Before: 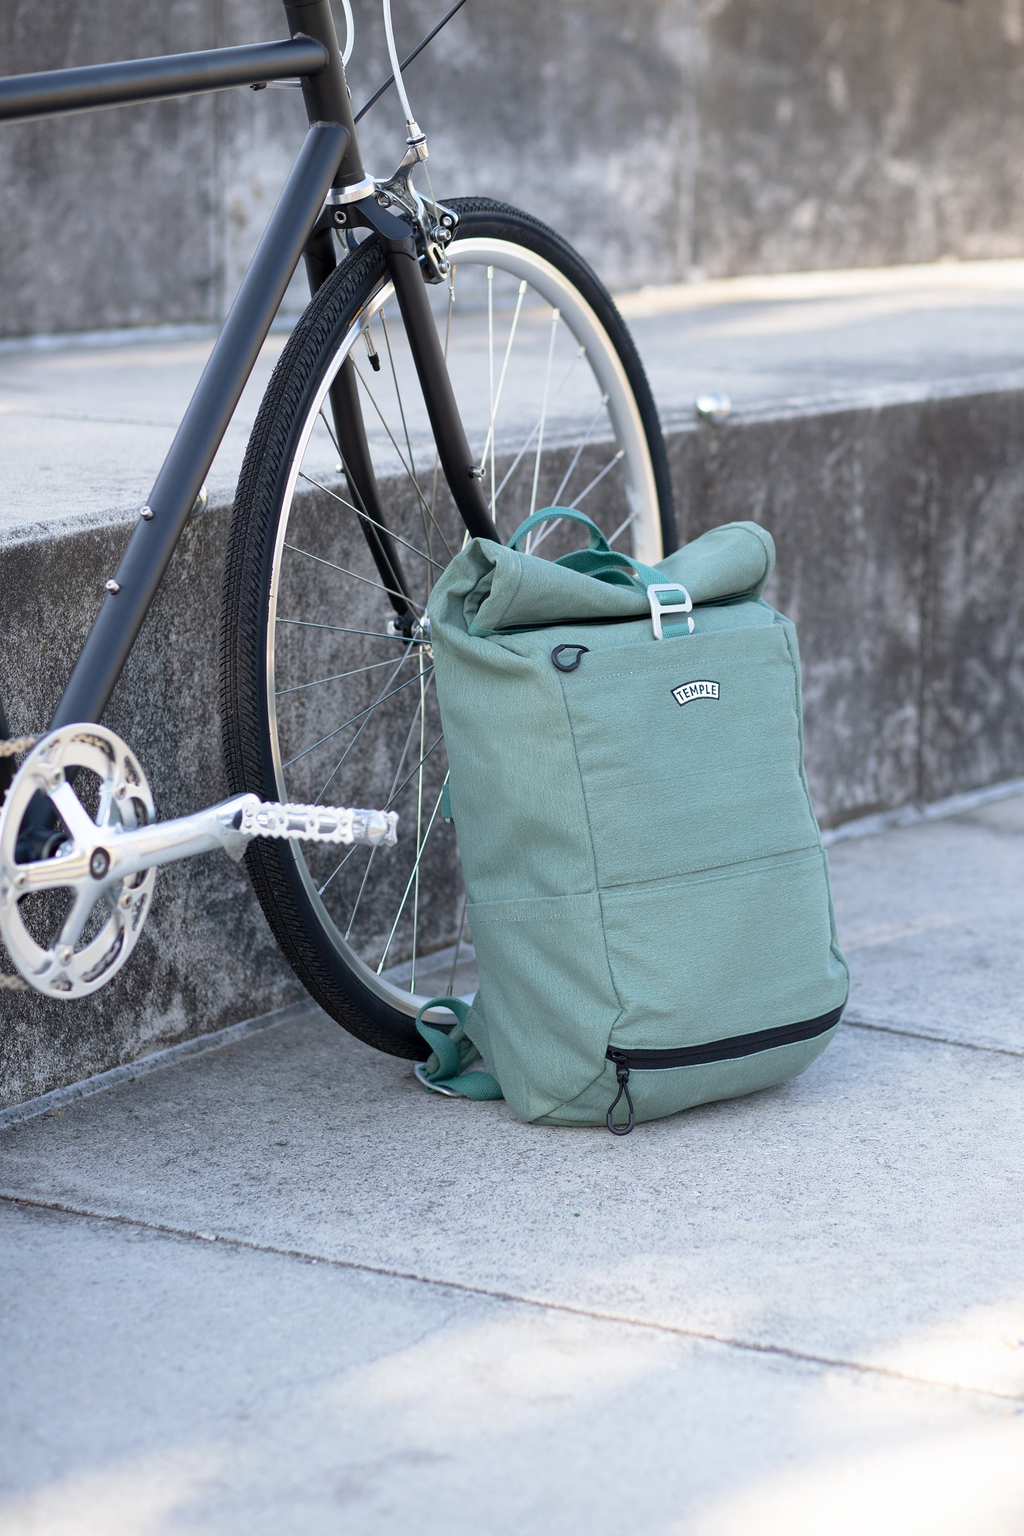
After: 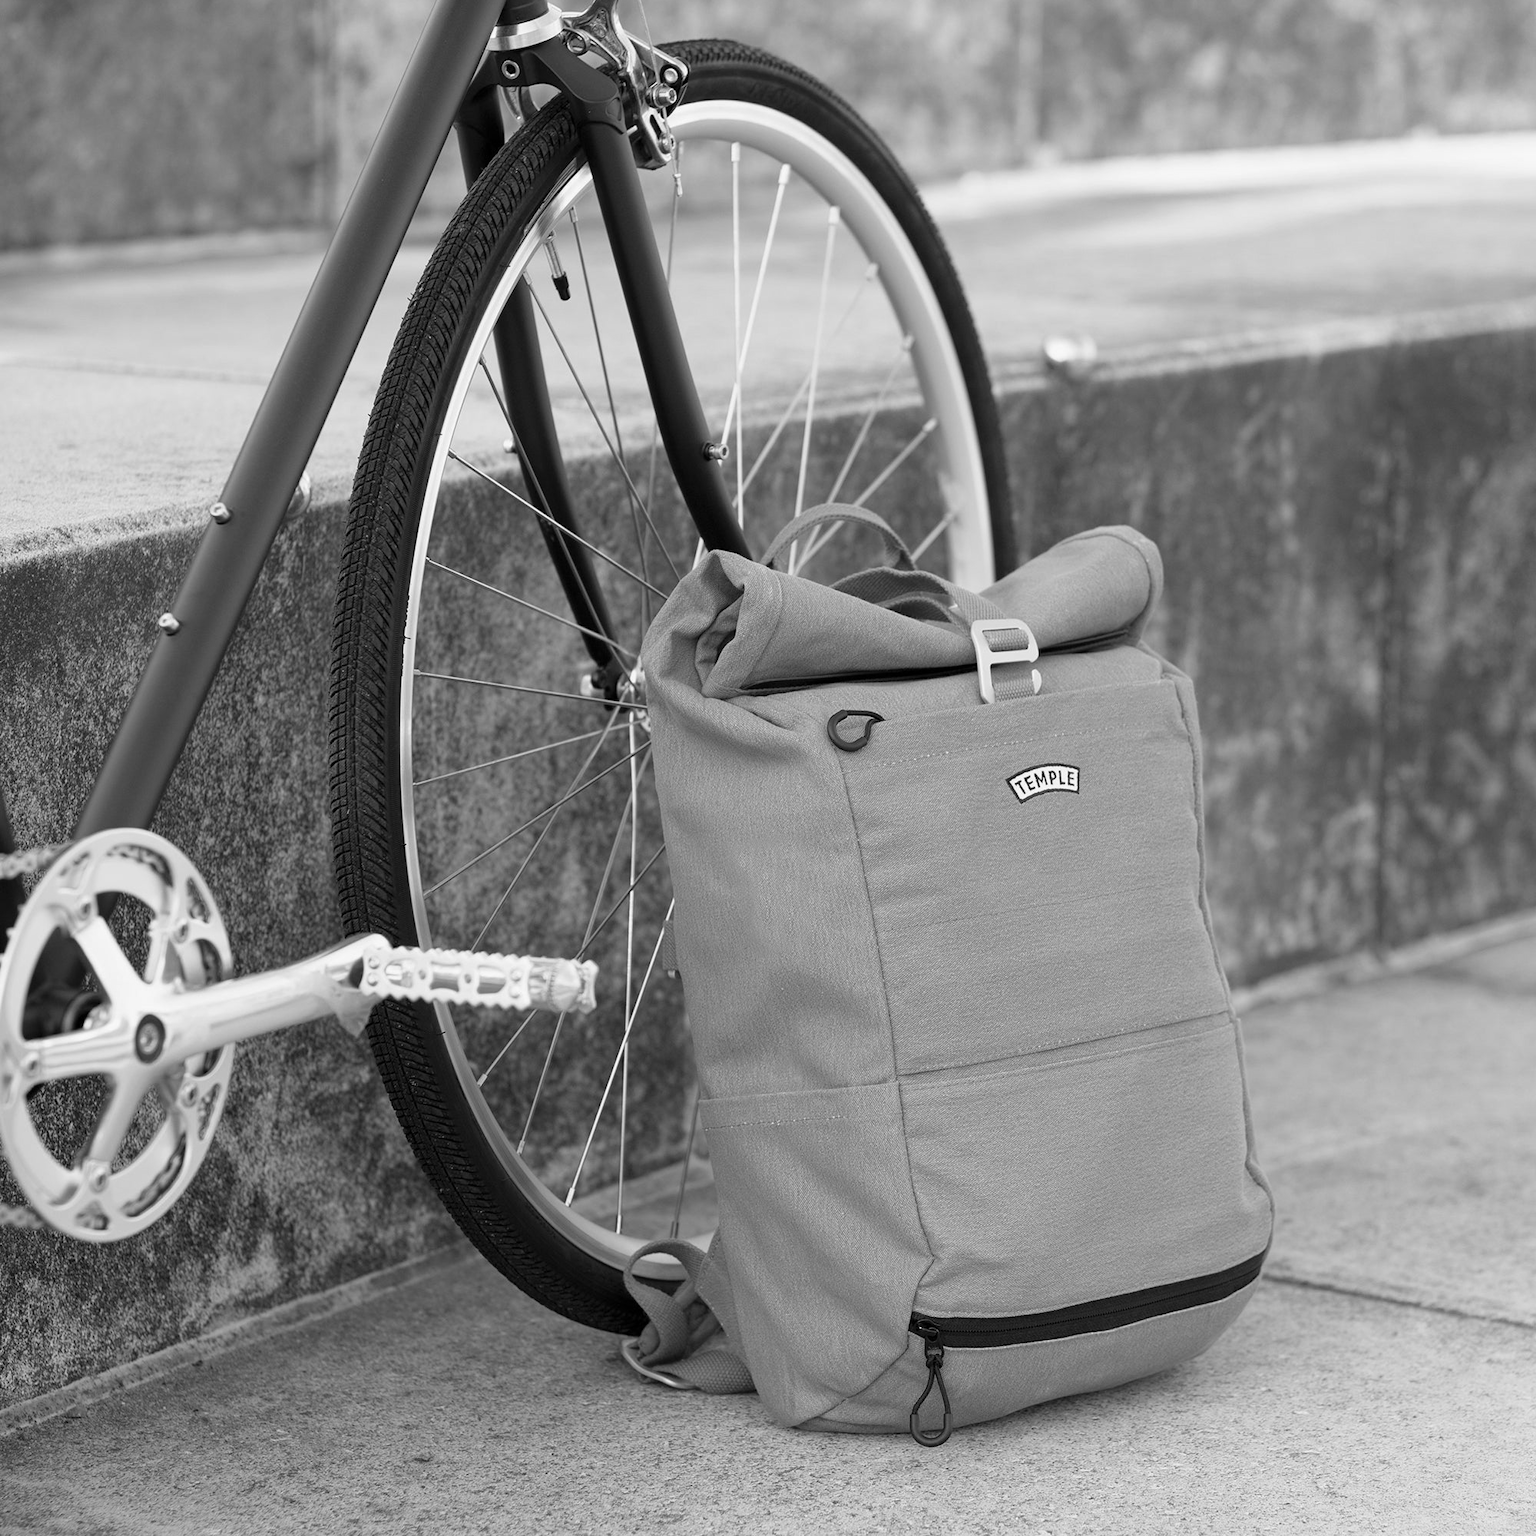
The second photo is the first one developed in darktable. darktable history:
monochrome: a 32, b 64, size 2.3
crop: top 11.166%, bottom 22.168%
